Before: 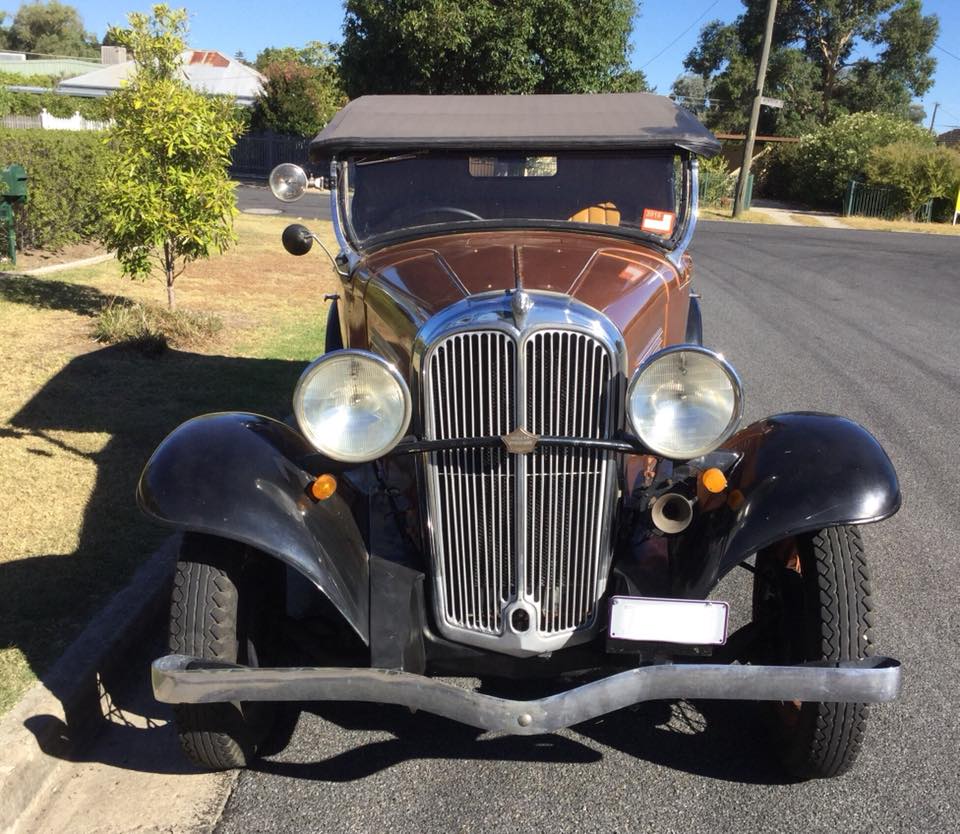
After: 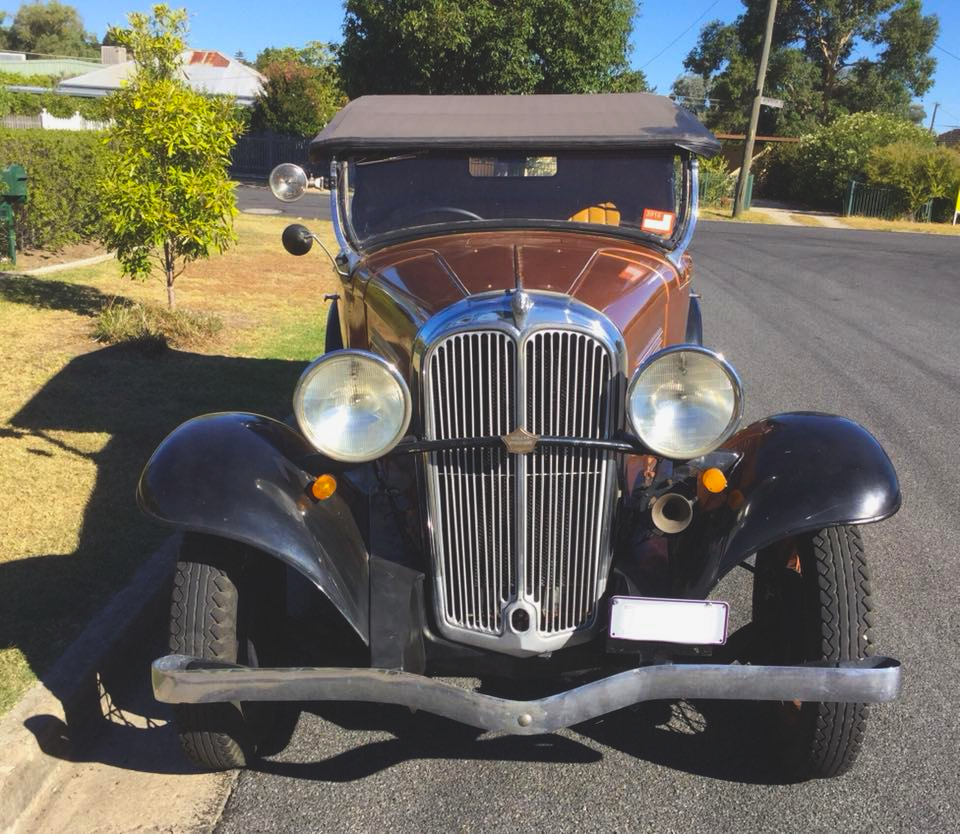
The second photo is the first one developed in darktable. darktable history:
exposure: black level correction -0.015, exposure -0.125 EV, compensate highlight preservation false
color balance rgb: perceptual saturation grading › global saturation 20%, global vibrance 20%
